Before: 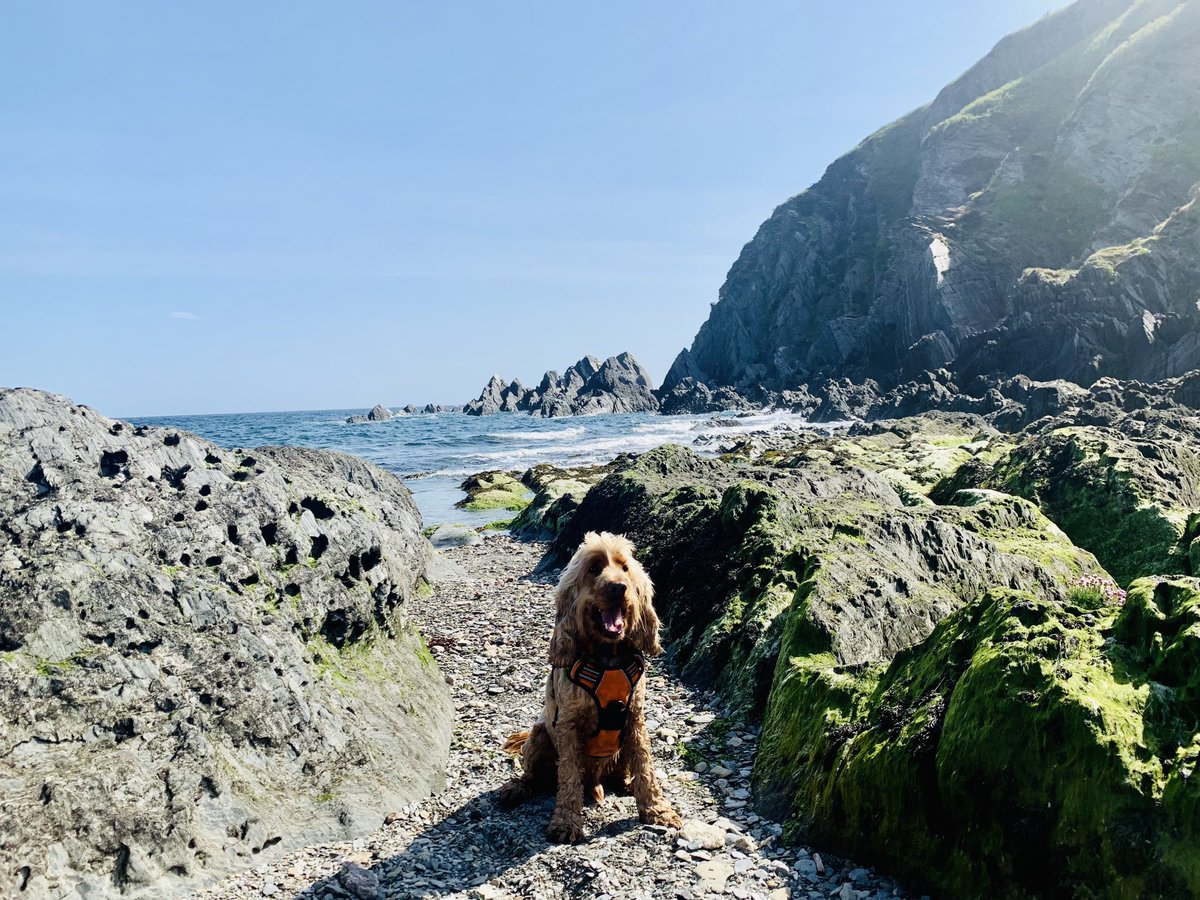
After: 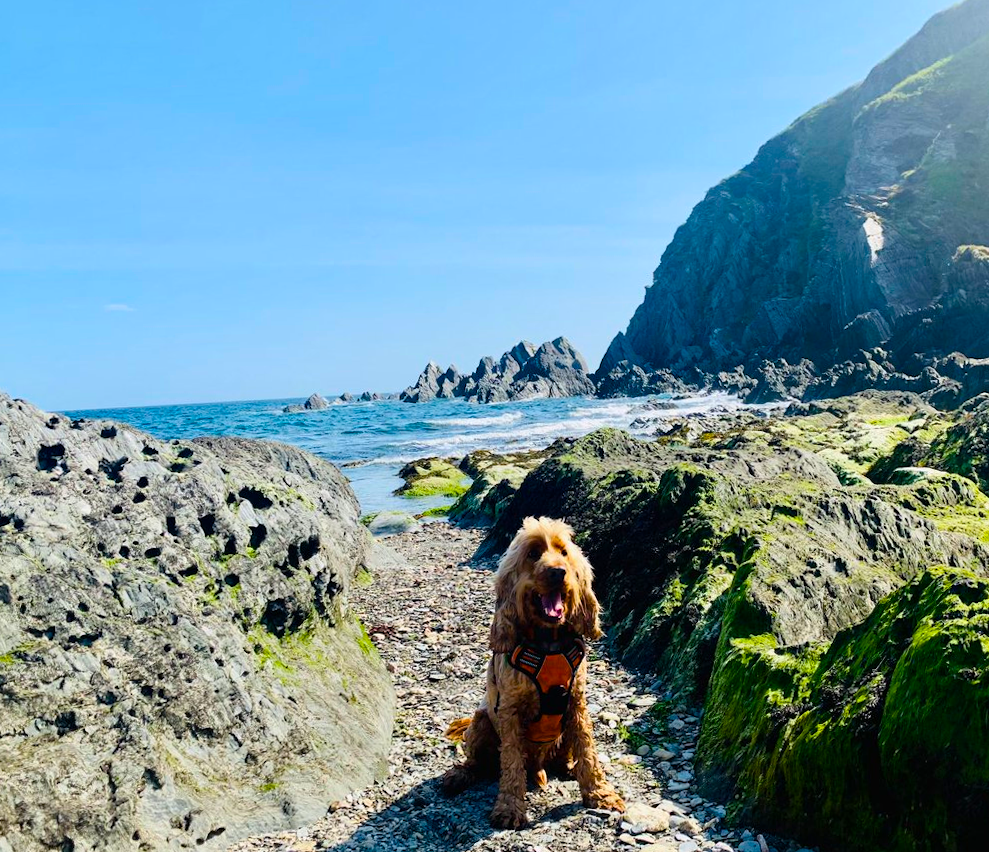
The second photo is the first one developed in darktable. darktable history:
color balance rgb: linear chroma grading › global chroma 15%, perceptual saturation grading › global saturation 30%
crop and rotate: angle 1°, left 4.281%, top 0.642%, right 11.383%, bottom 2.486%
